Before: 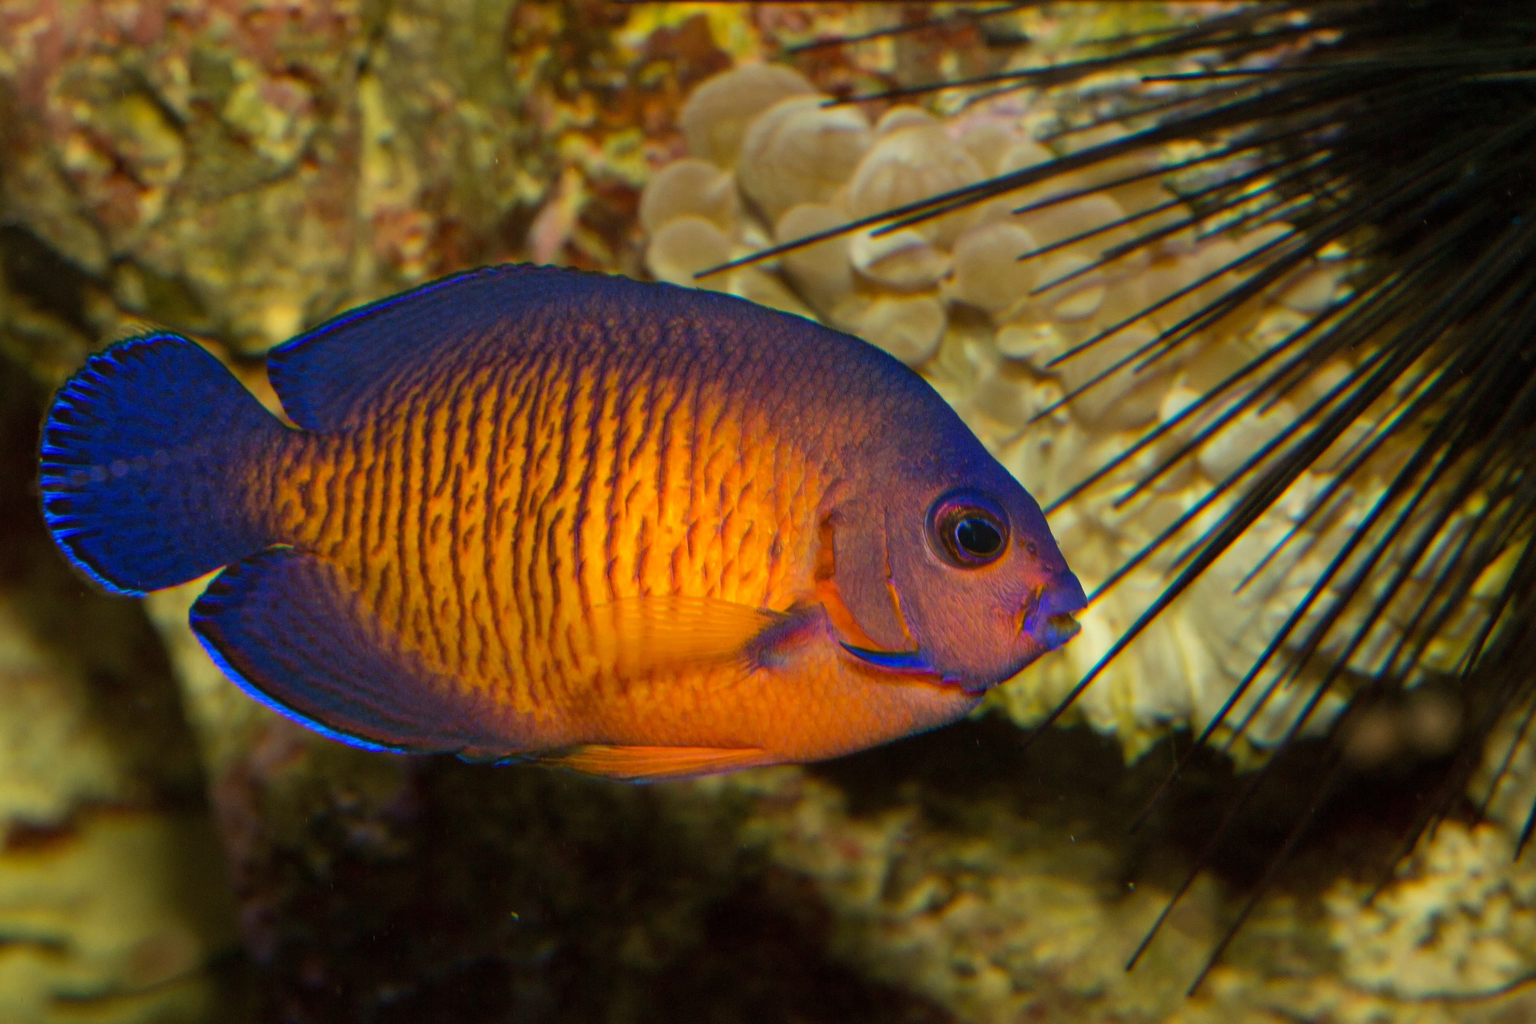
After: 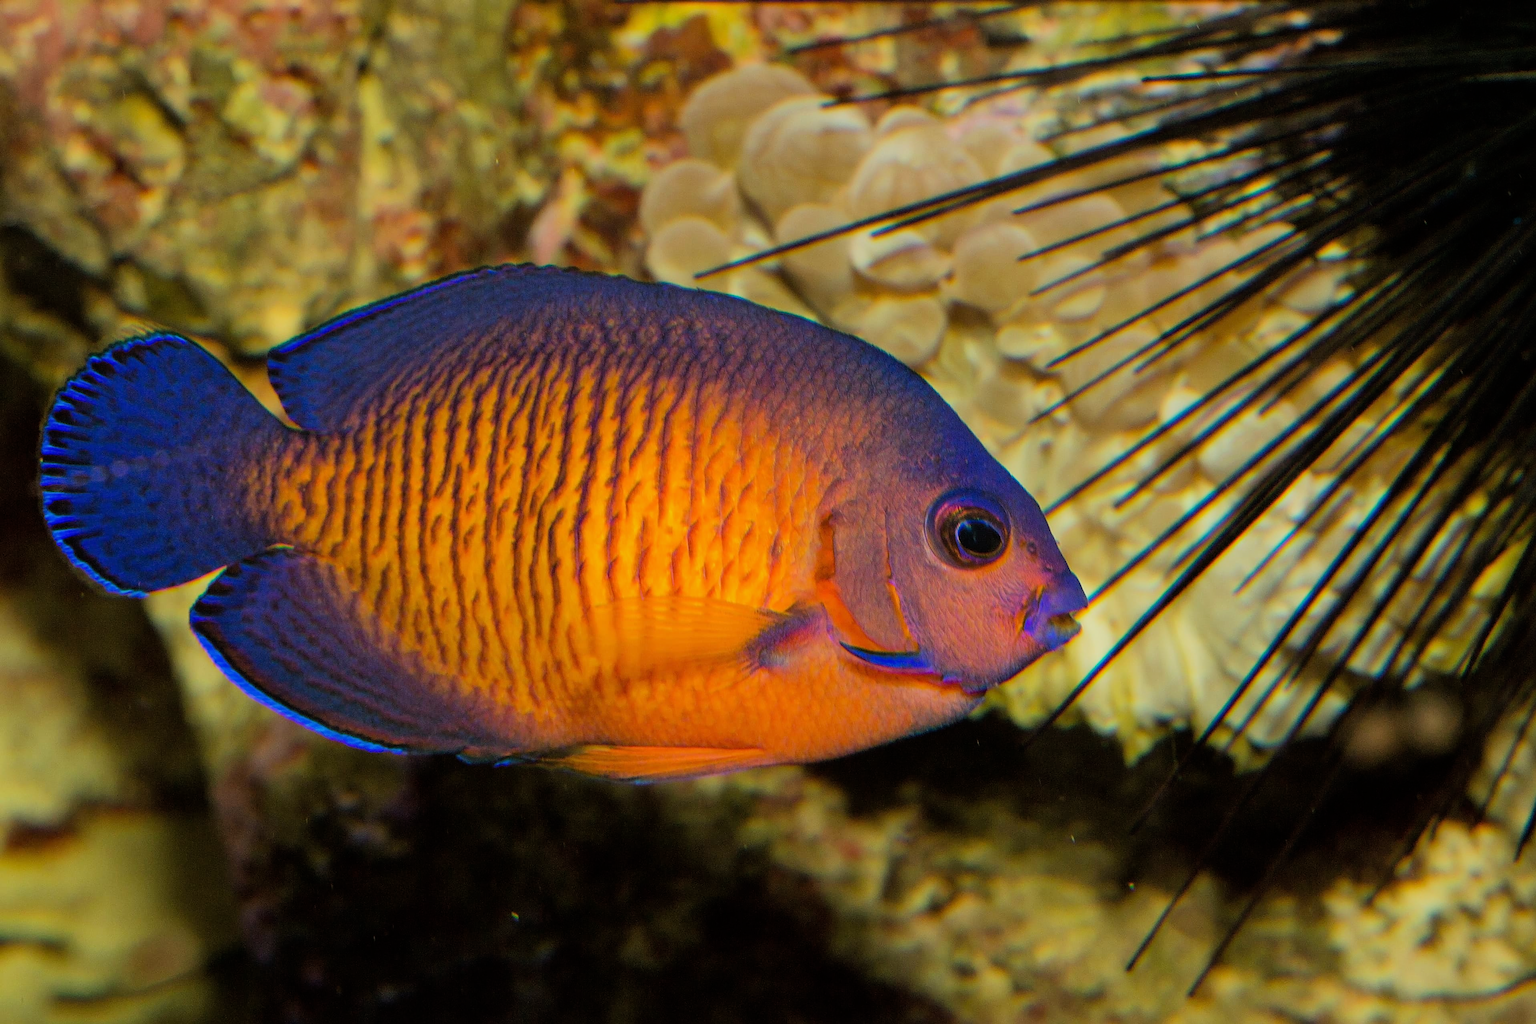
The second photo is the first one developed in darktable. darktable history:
sharpen: on, module defaults
filmic rgb: black relative exposure -7.65 EV, white relative exposure 4.56 EV, hardness 3.61, color science v6 (2022)
exposure: exposure 0.445 EV, compensate highlight preservation false
